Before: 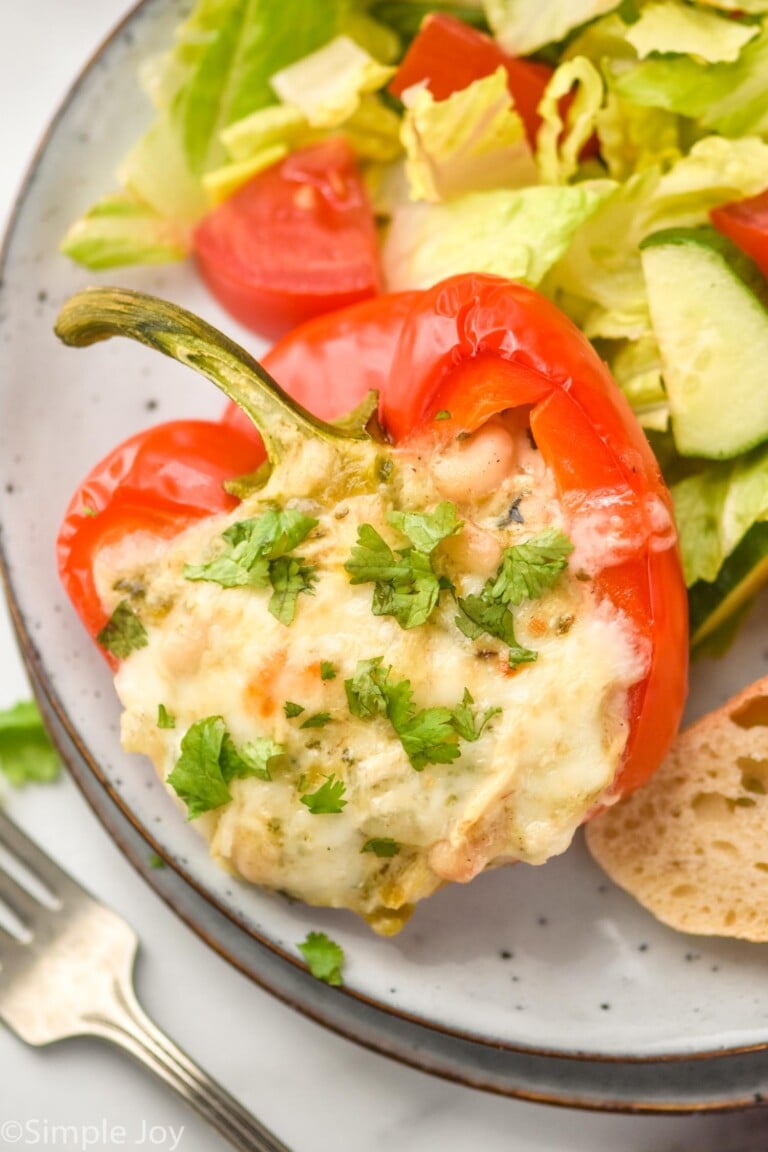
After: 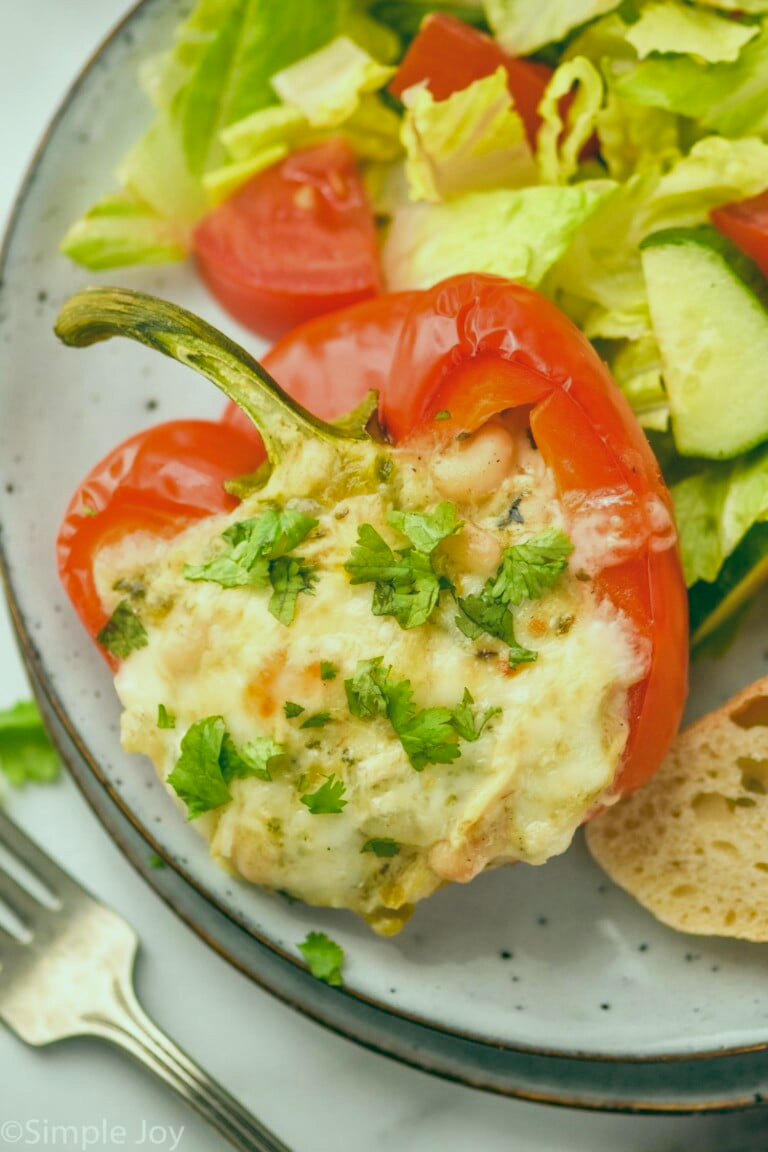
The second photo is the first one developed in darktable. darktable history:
white balance: red 0.925, blue 1.046
color balance: lift [1.005, 0.99, 1.007, 1.01], gamma [1, 1.034, 1.032, 0.966], gain [0.873, 1.055, 1.067, 0.933]
haze removal: compatibility mode true, adaptive false
